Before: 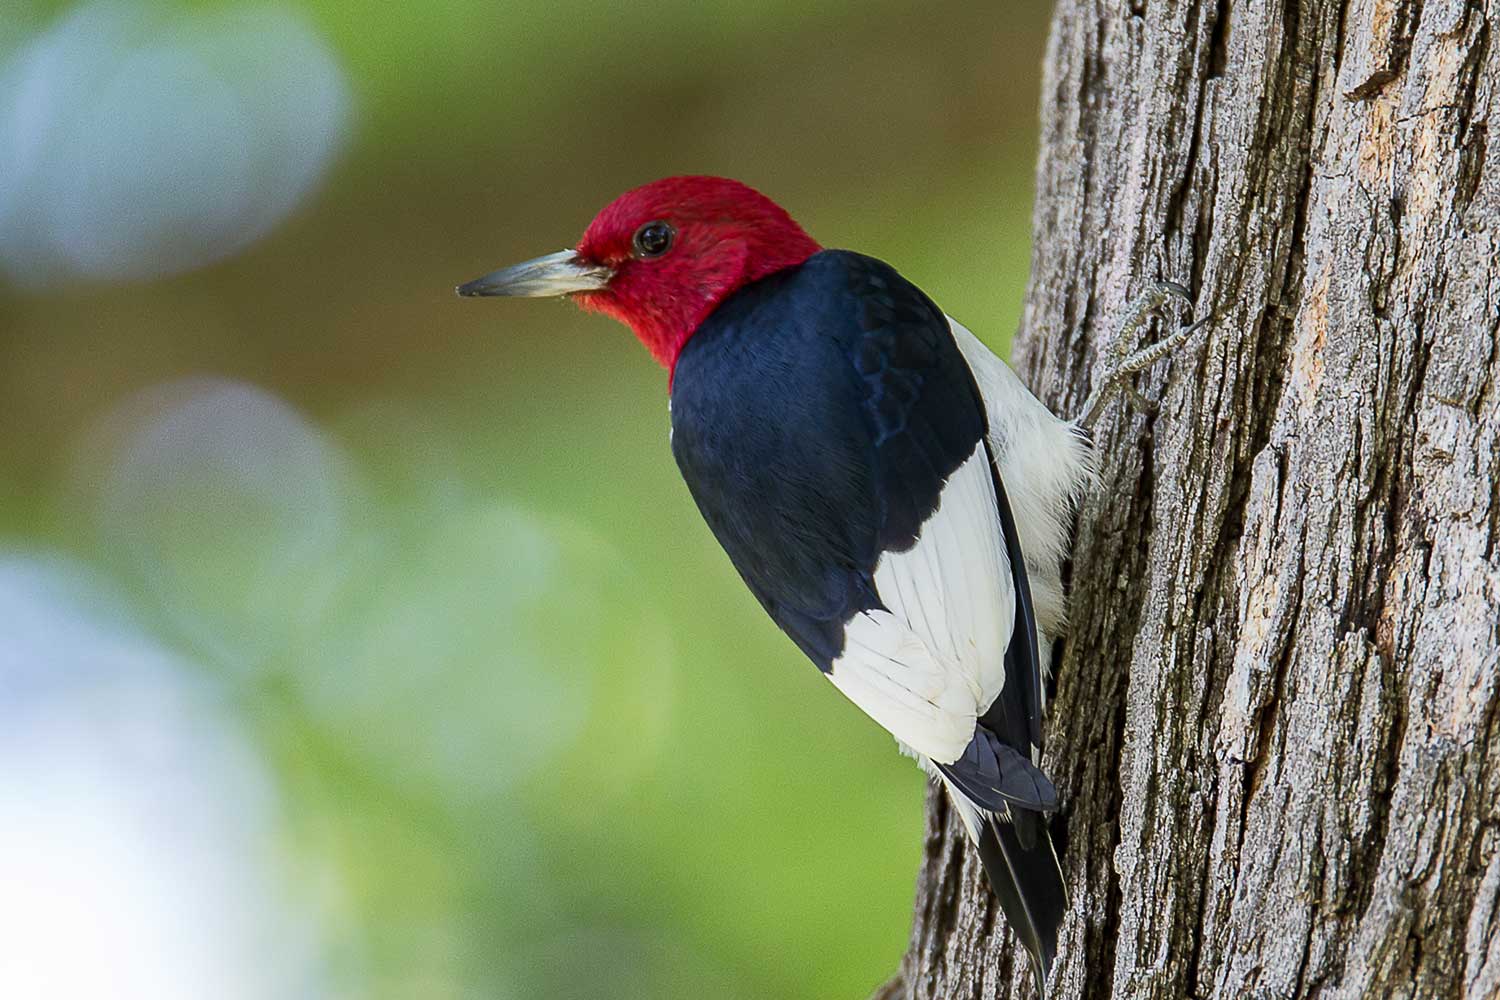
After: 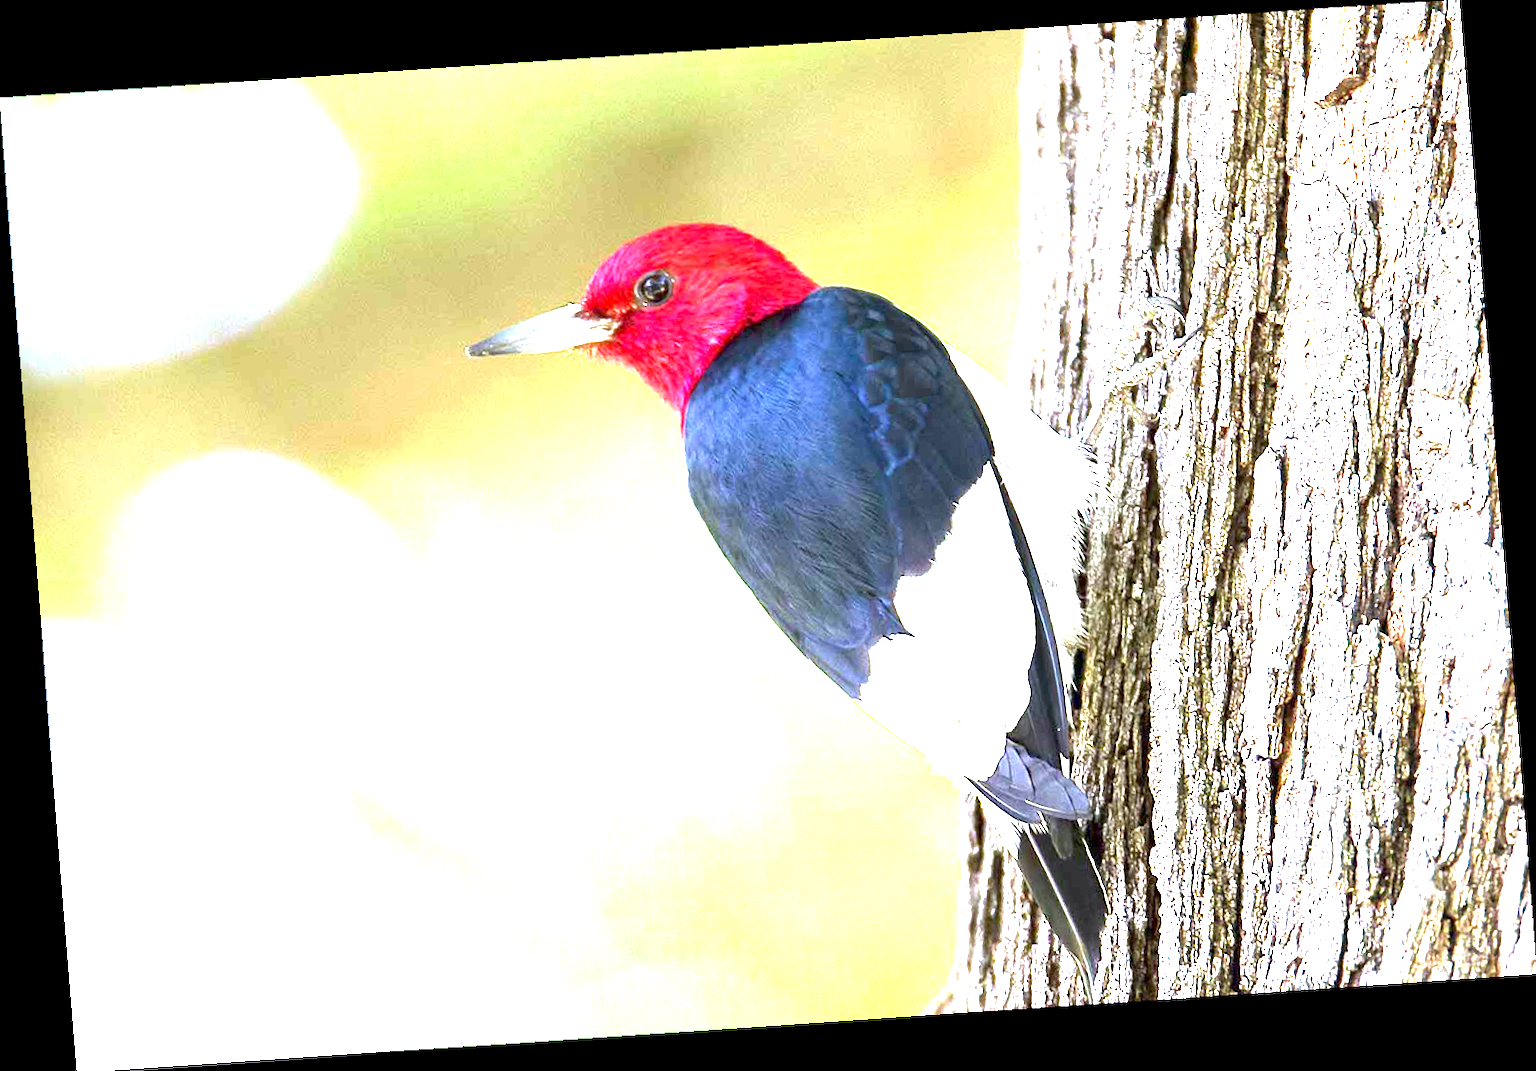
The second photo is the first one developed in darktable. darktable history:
rotate and perspective: rotation -4.2°, shear 0.006, automatic cropping off
exposure: exposure 3 EV, compensate highlight preservation false
white balance: red 1.004, blue 1.096
